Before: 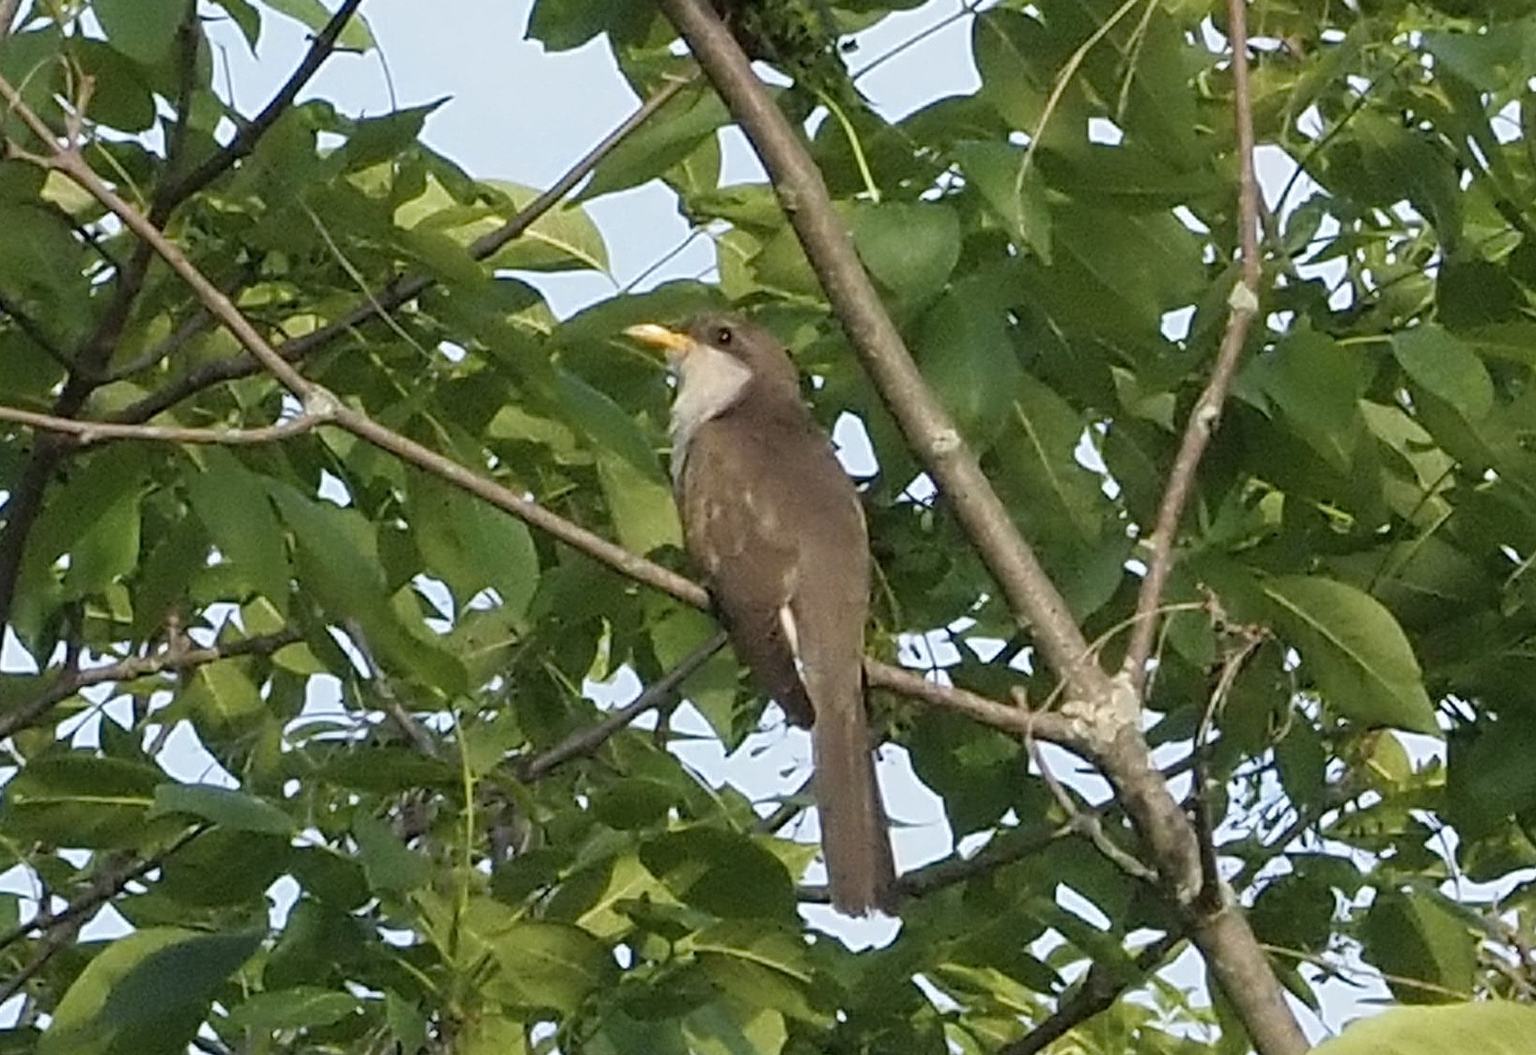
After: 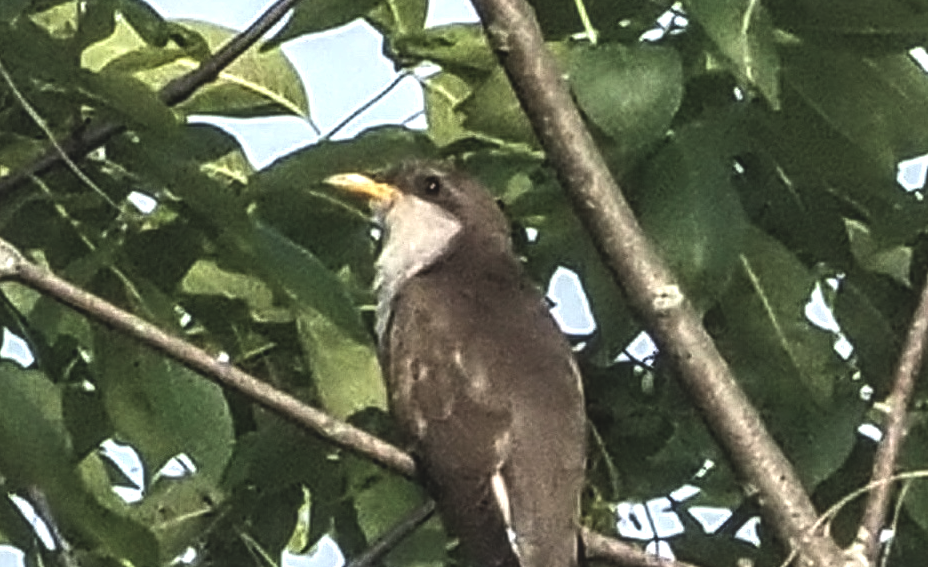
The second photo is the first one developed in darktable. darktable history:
crop: left 20.749%, top 15.397%, right 21.776%, bottom 34.096%
local contrast: highlights 16%, detail 185%
color balance rgb: shadows lift › chroma 0.734%, shadows lift › hue 111.29°, perceptual saturation grading › global saturation 9.61%, perceptual brilliance grading › highlights 3.579%, perceptual brilliance grading › mid-tones -18.285%, perceptual brilliance grading › shadows -41.35%
exposure: black level correction -0.063, exposure -0.049 EV, compensate exposure bias true, compensate highlight preservation false
